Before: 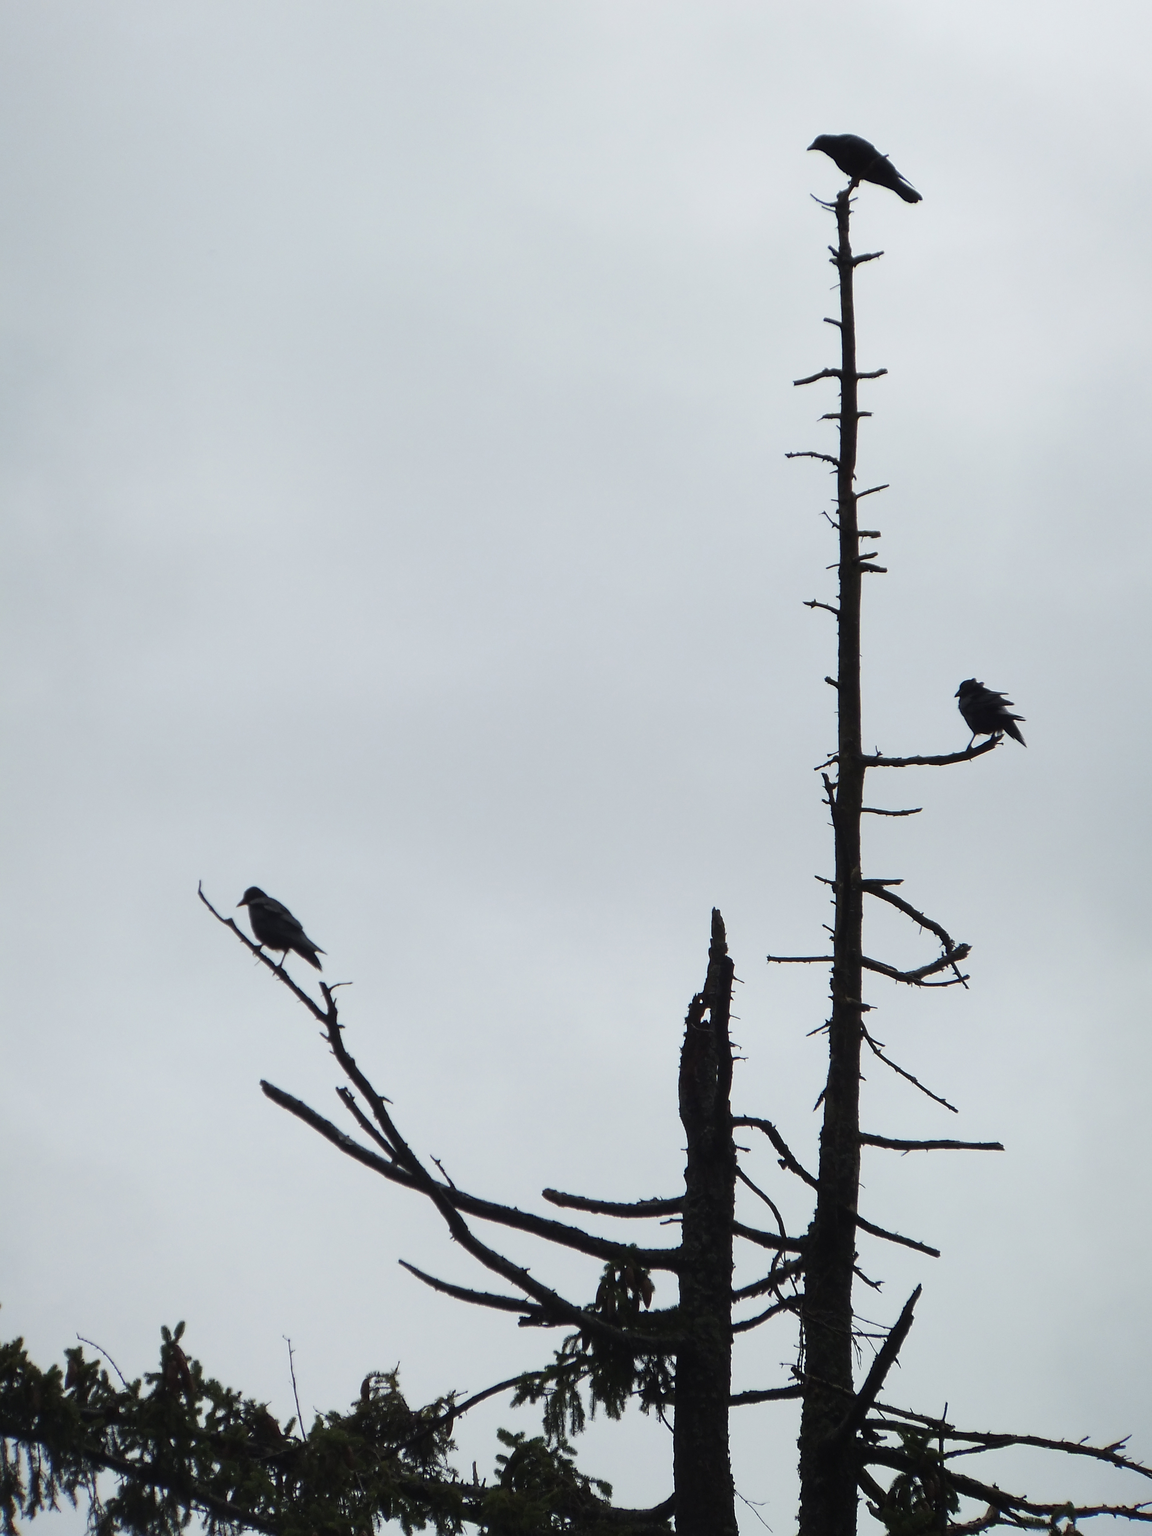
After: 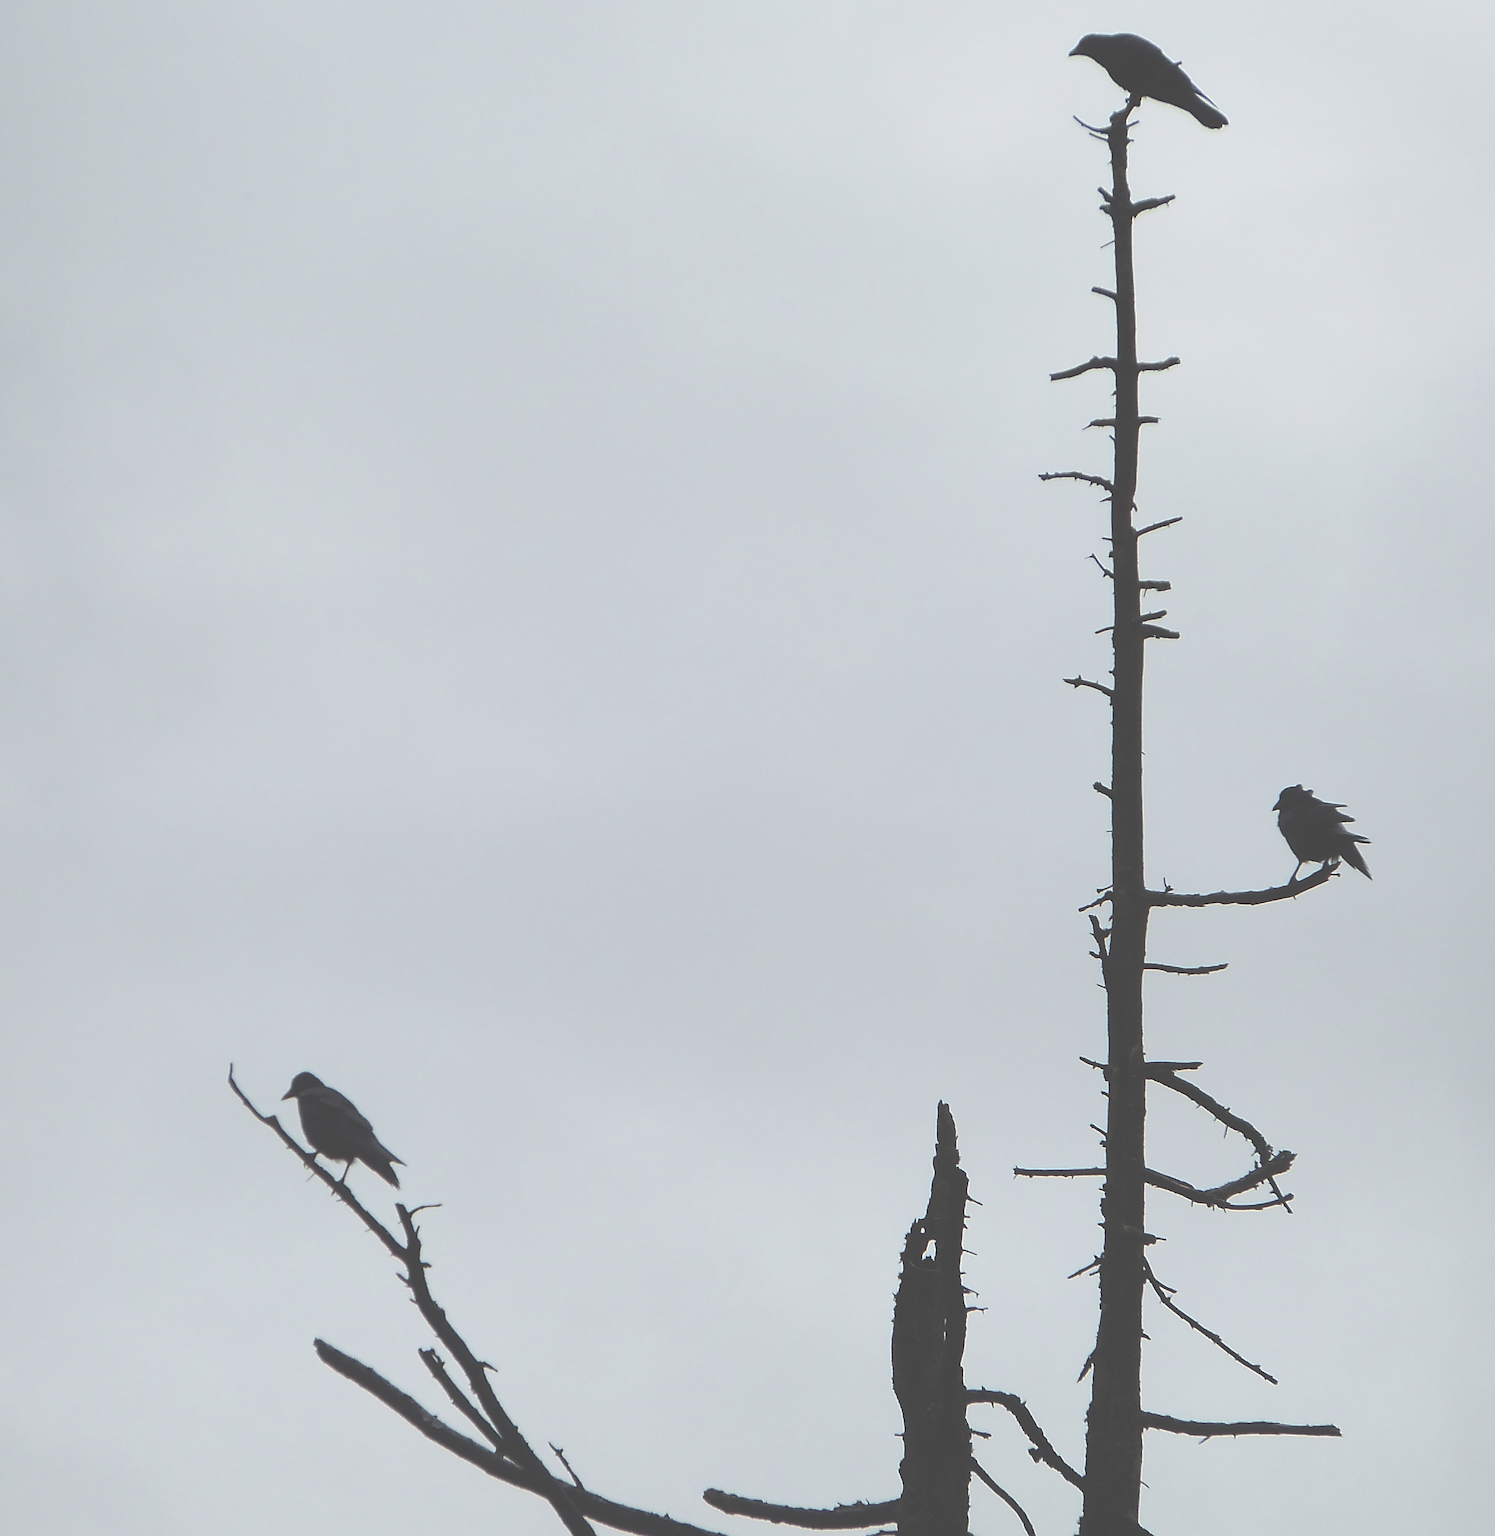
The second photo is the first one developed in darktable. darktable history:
crop: left 2.858%, top 7.182%, right 3.055%, bottom 20.348%
exposure: black level correction -0.062, exposure -0.049 EV, compensate highlight preservation false
sharpen: on, module defaults
